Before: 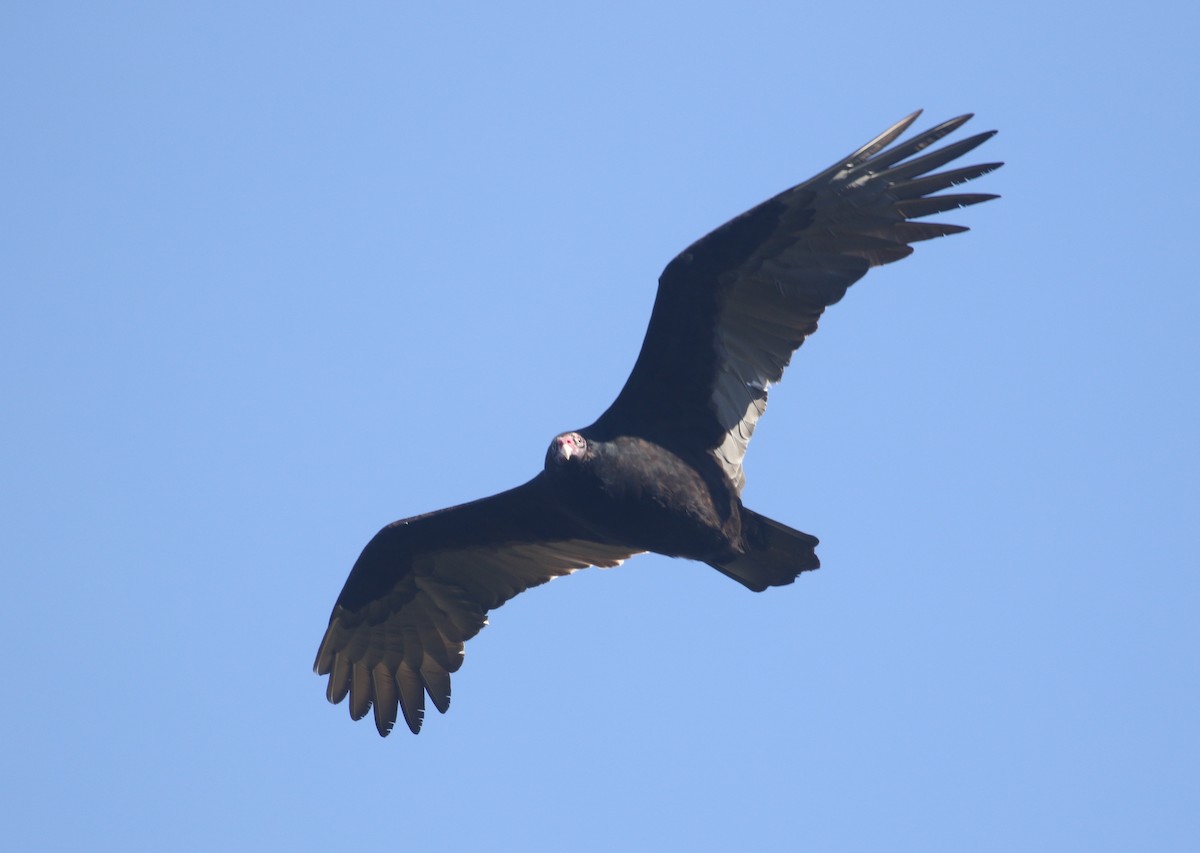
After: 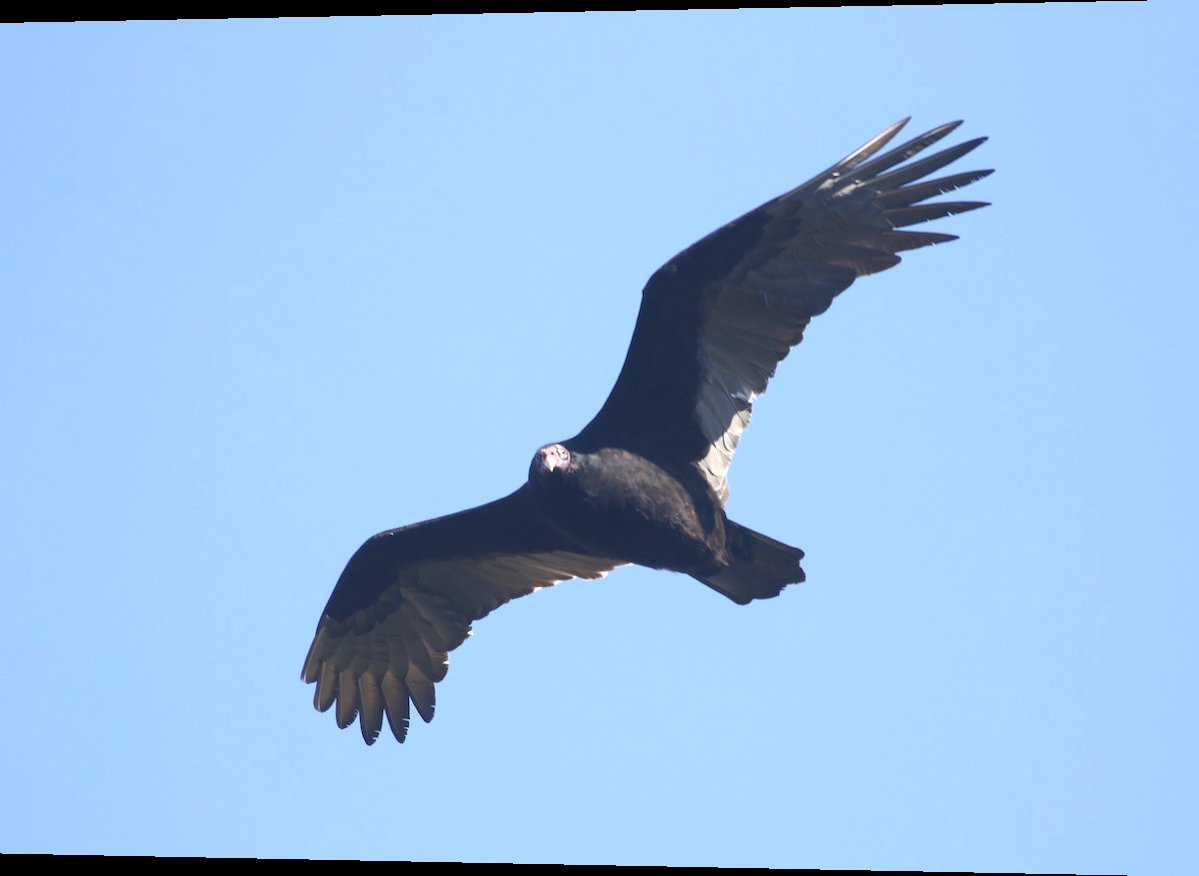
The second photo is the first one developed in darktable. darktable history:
rotate and perspective: lens shift (horizontal) -0.055, automatic cropping off
exposure: black level correction 0.001, exposure 0.5 EV, compensate exposure bias true, compensate highlight preservation false
